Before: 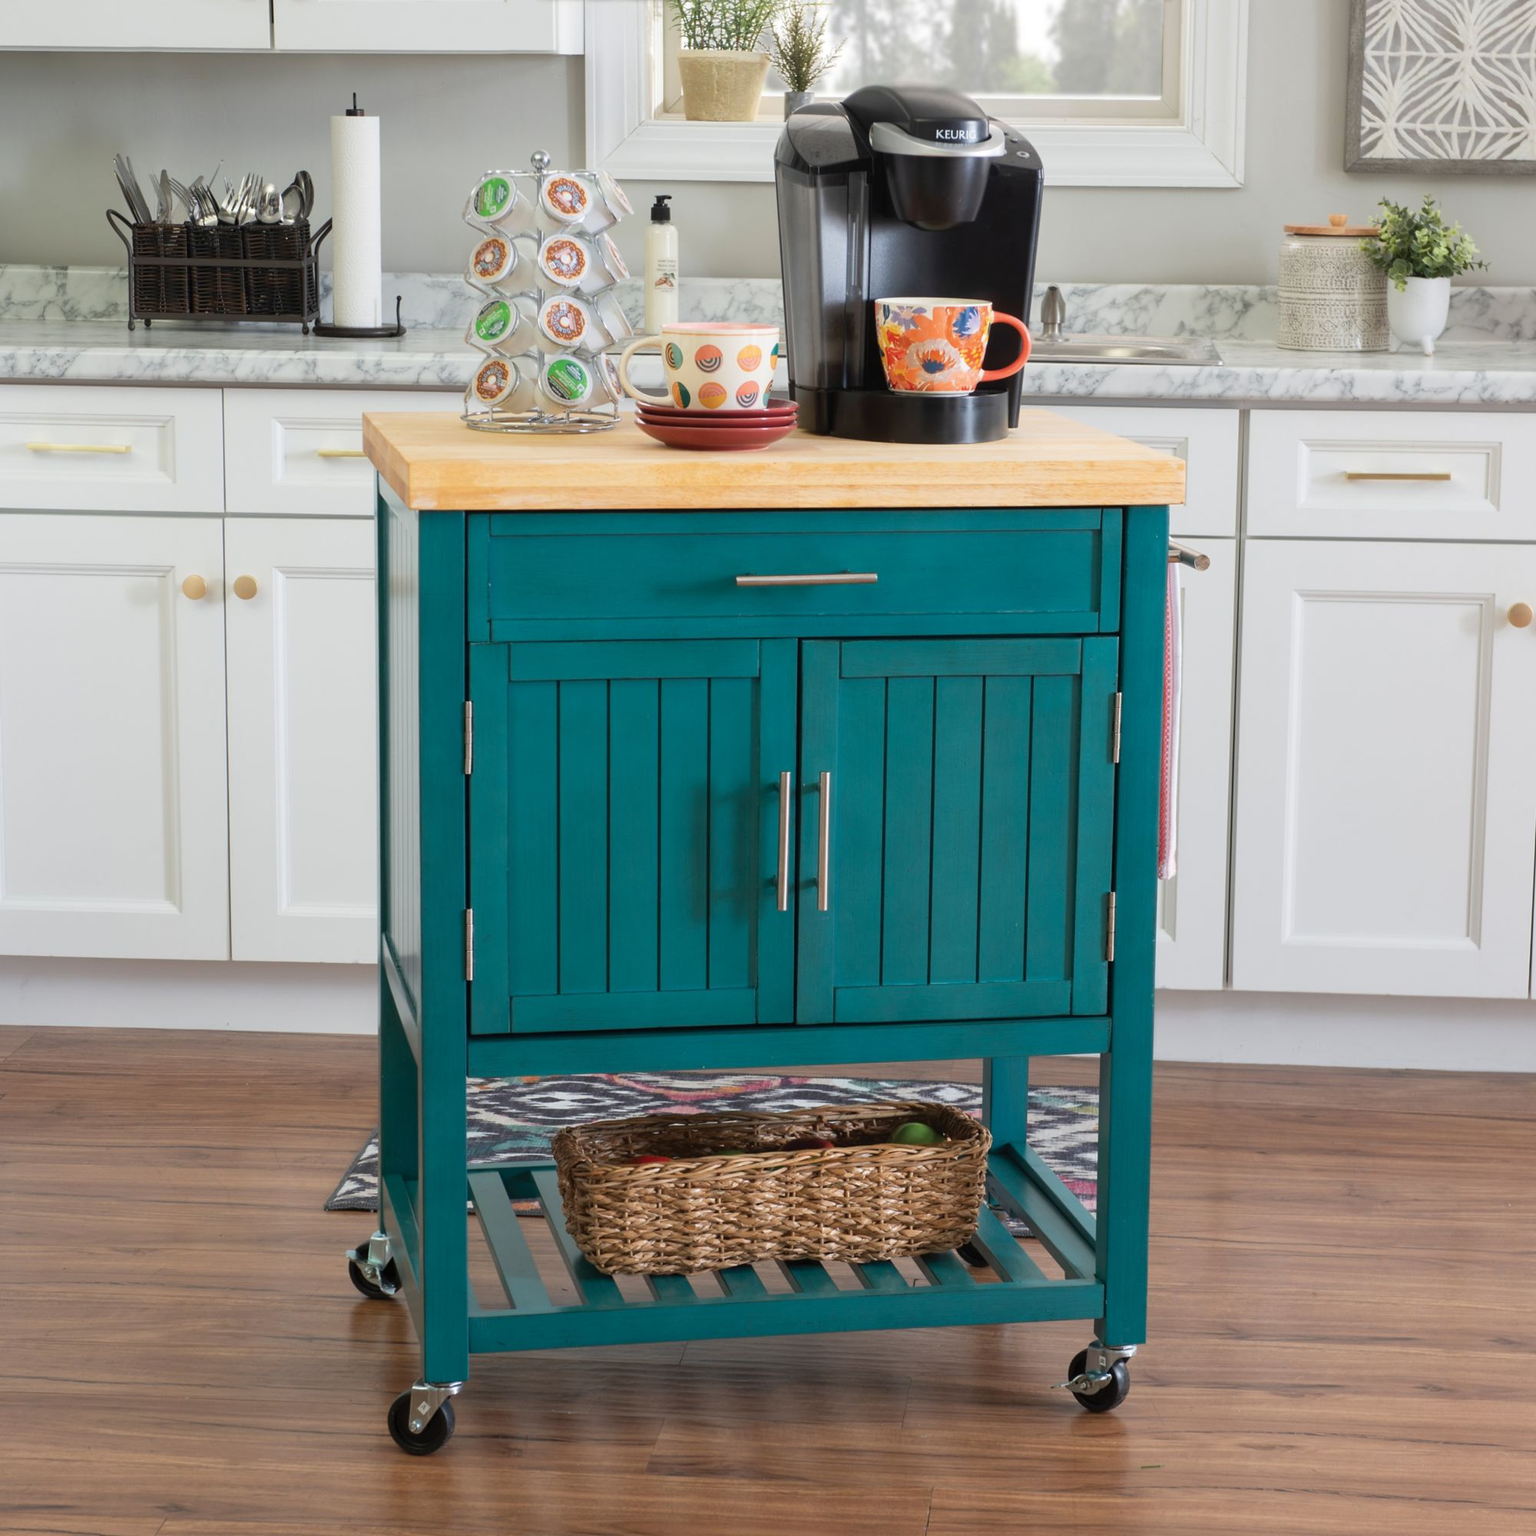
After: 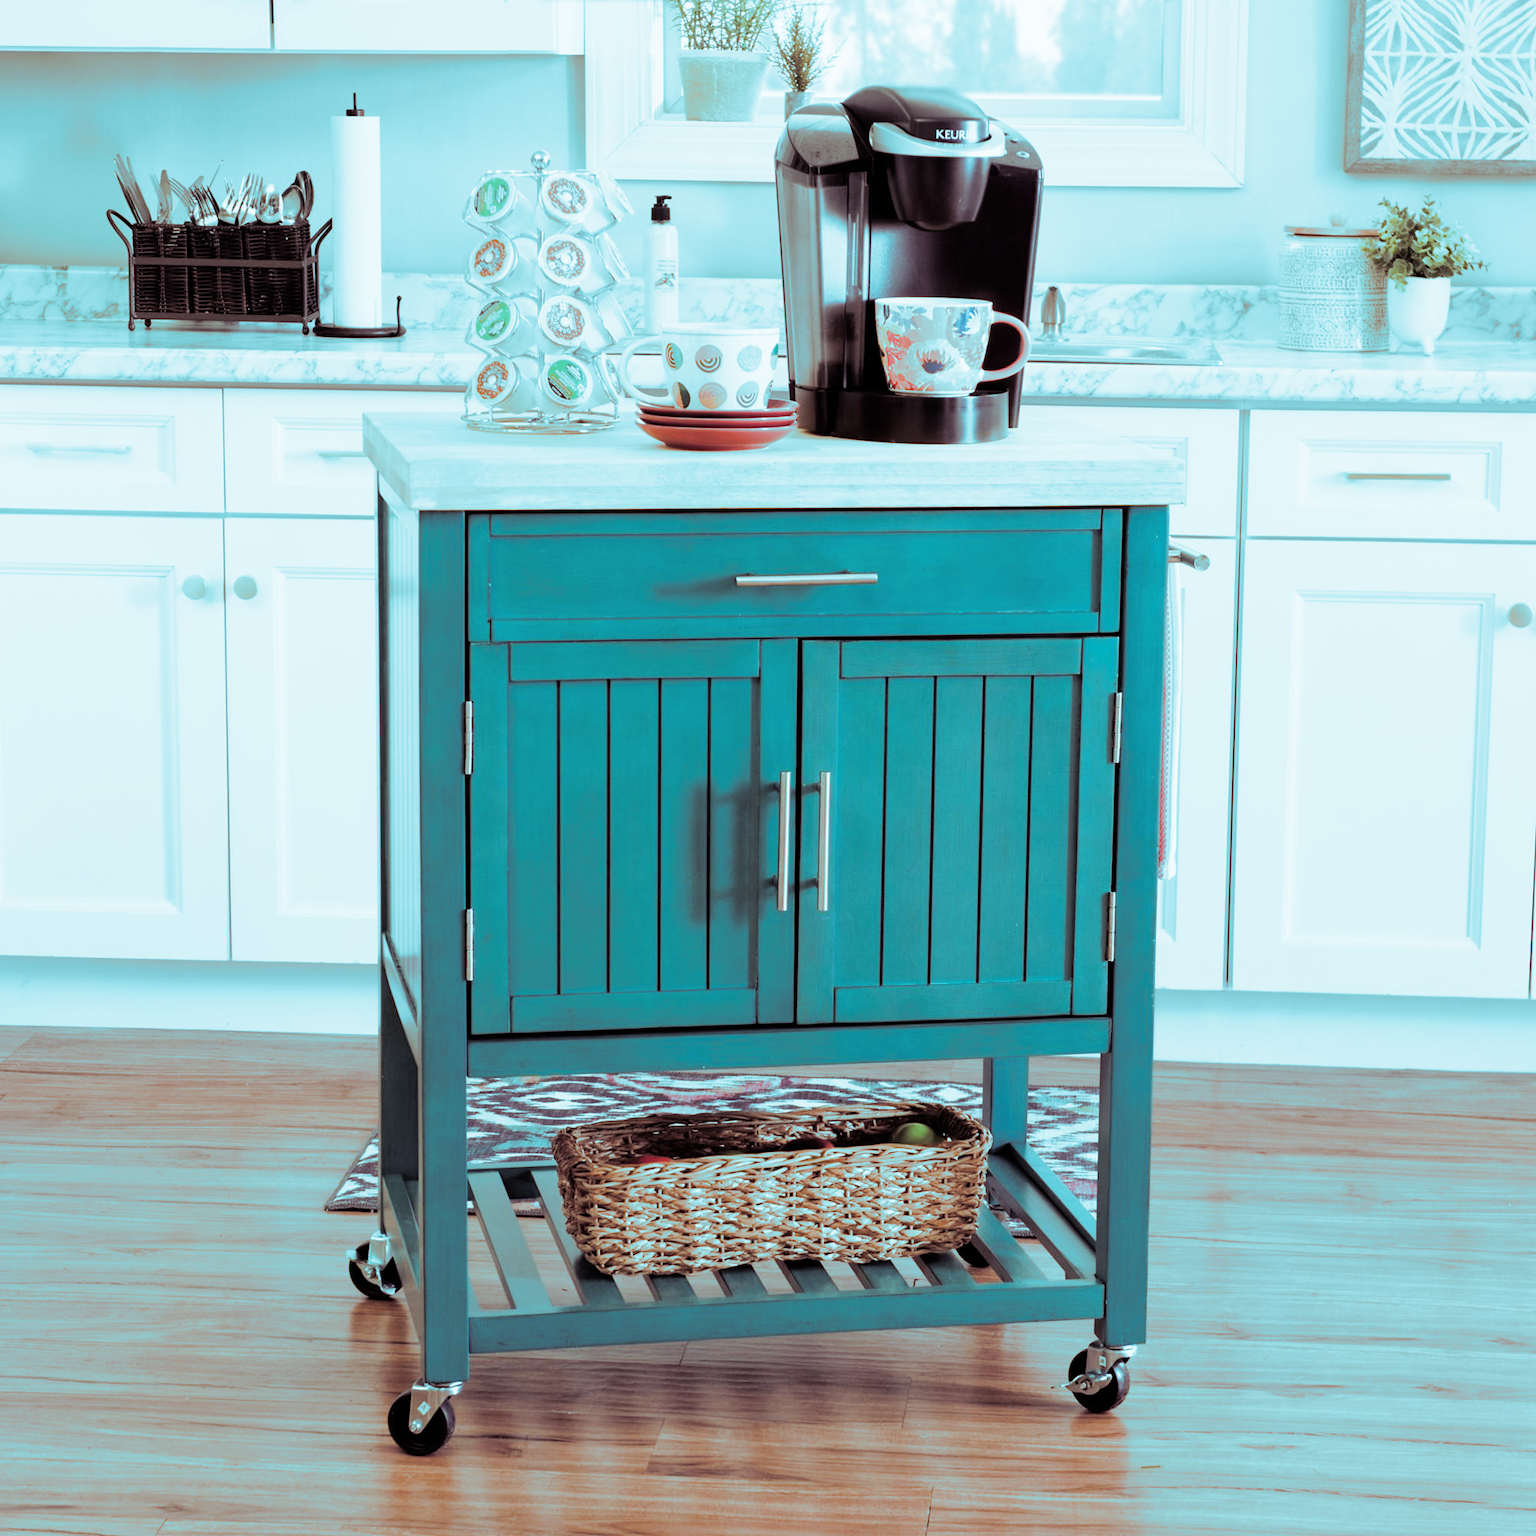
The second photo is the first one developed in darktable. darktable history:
split-toning: shadows › hue 327.6°, highlights › hue 198°, highlights › saturation 0.55, balance -21.25, compress 0%
filmic rgb: black relative exposure -5 EV, hardness 2.88, contrast 1.3, highlights saturation mix -30%
exposure: black level correction 0, exposure 1 EV, compensate highlight preservation false
